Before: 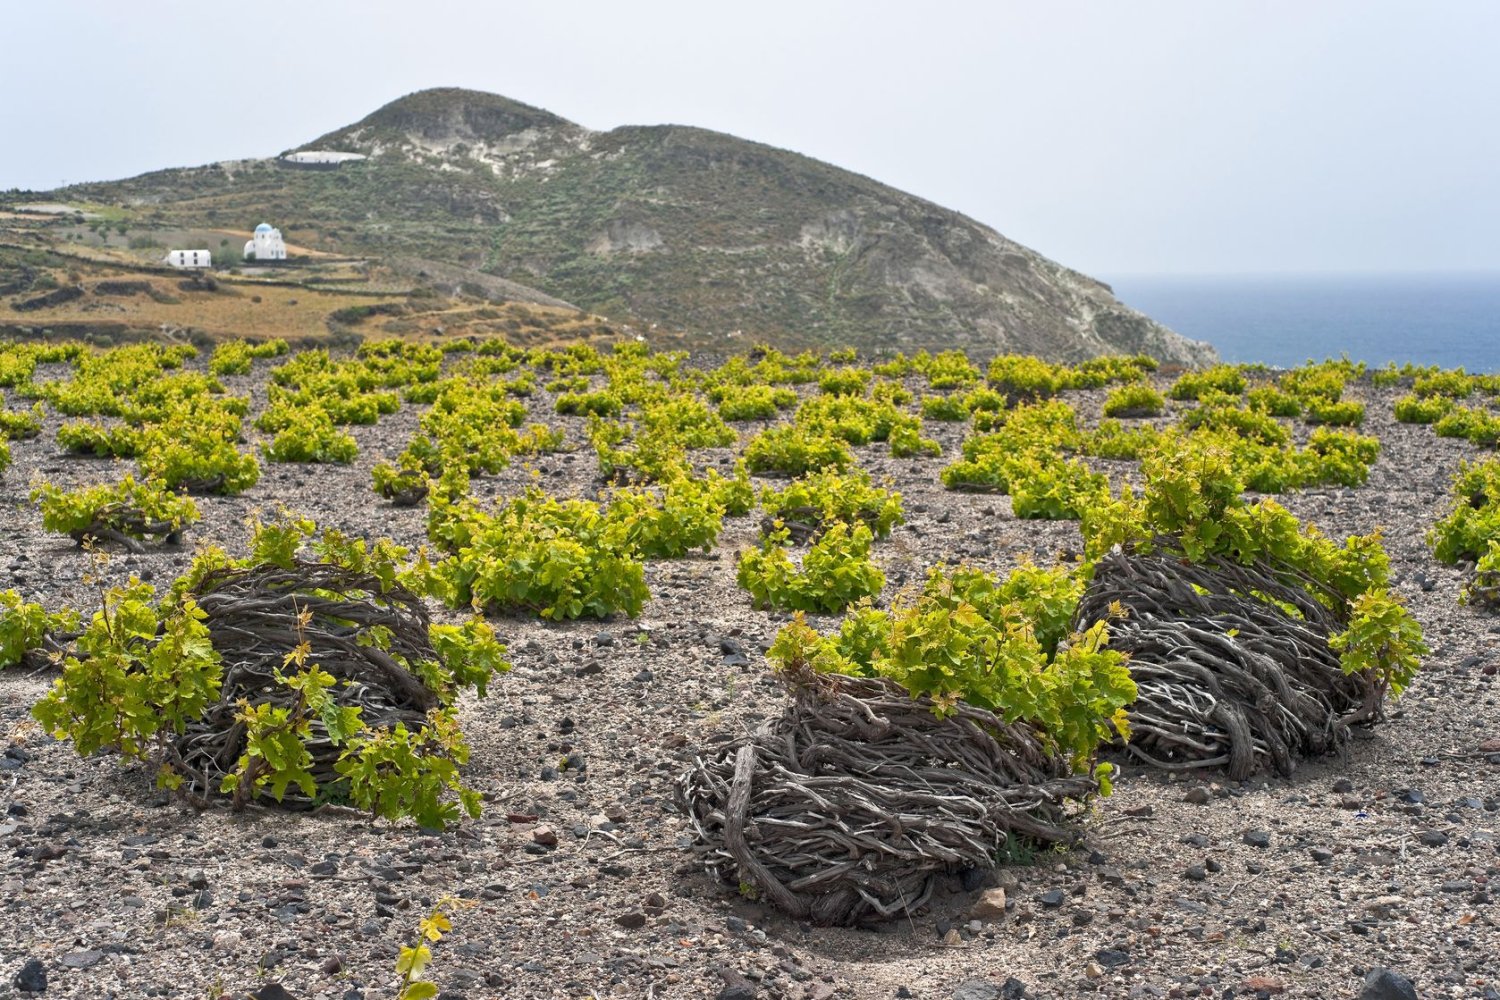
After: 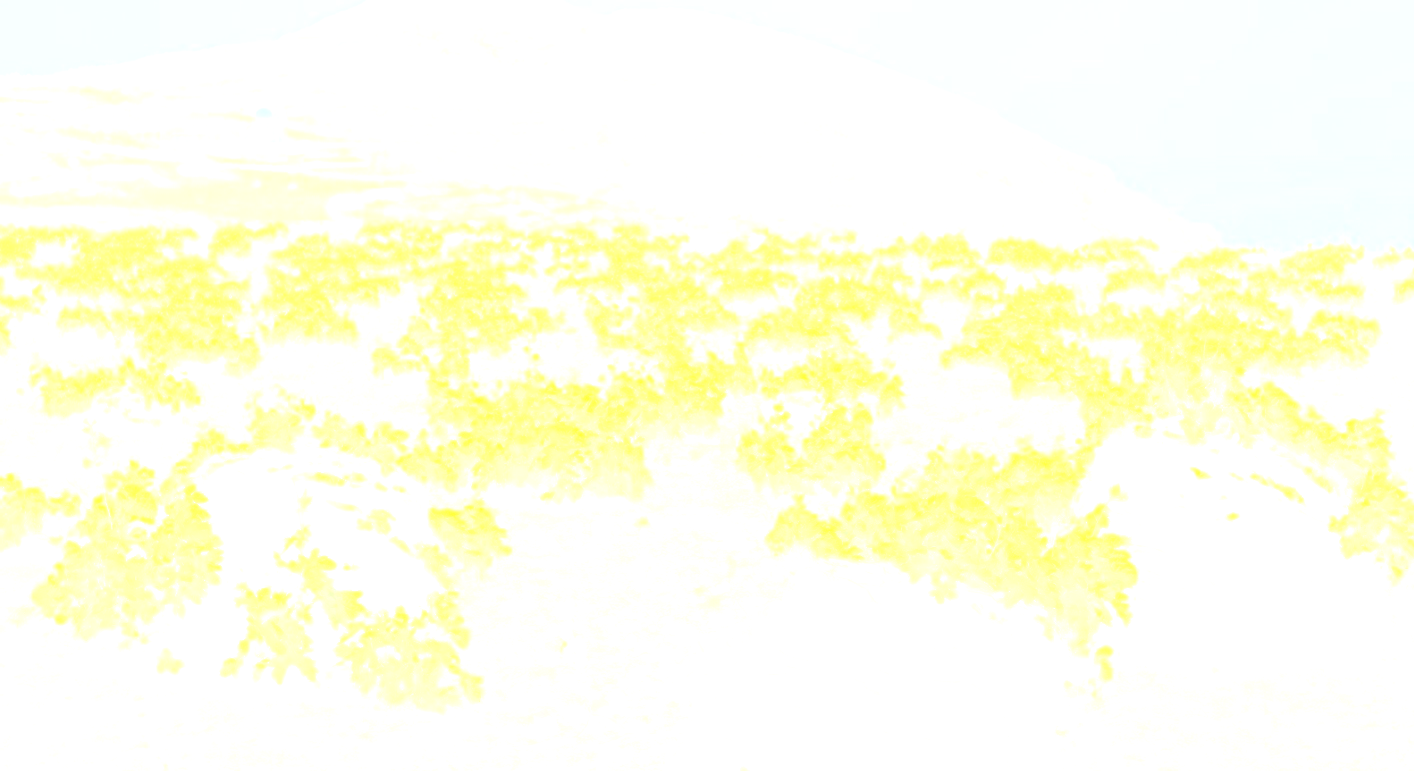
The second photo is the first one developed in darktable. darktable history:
crop and rotate: angle 0.03°, top 11.643%, right 5.651%, bottom 11.189%
global tonemap: drago (0.7, 100)
bloom: size 85%, threshold 5%, strength 85%
